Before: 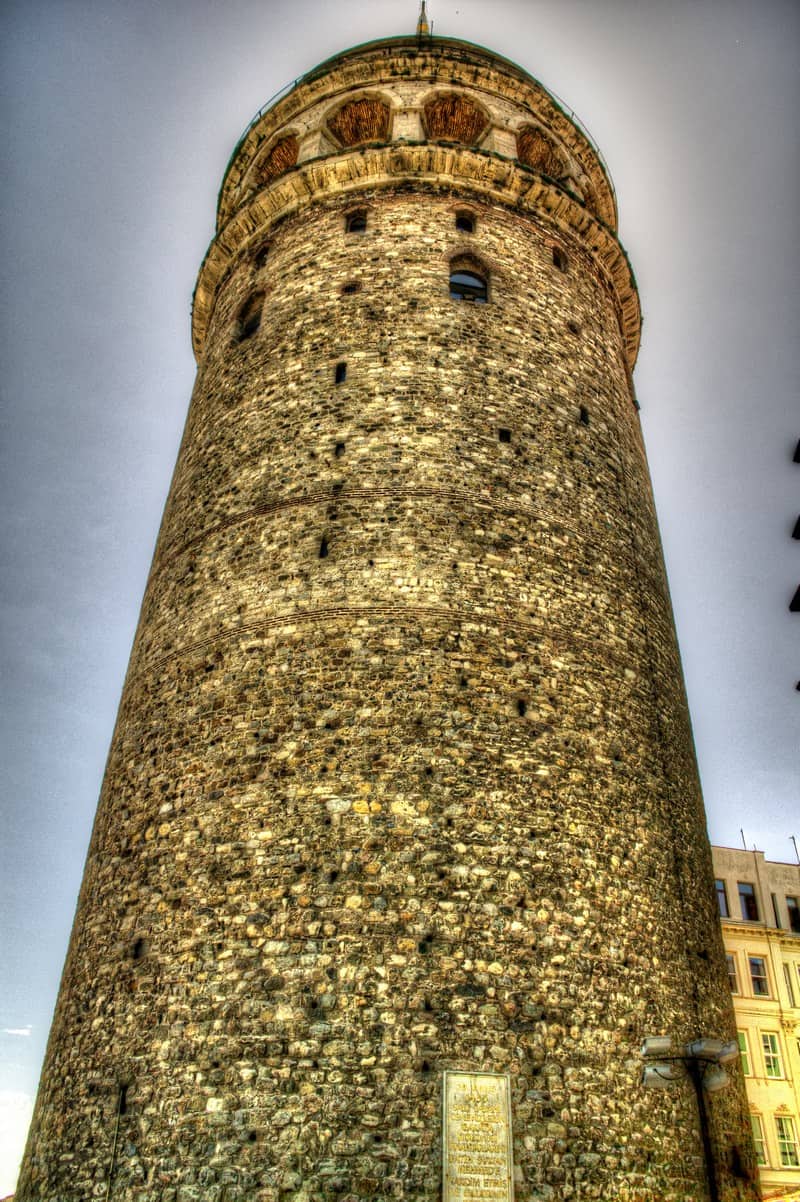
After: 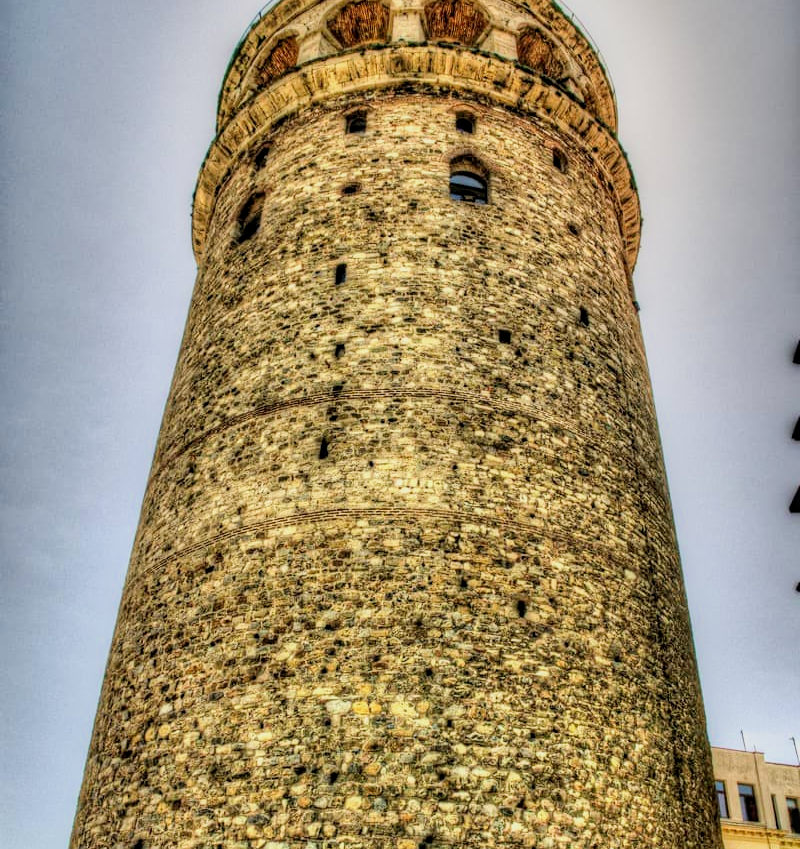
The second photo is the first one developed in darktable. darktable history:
crop and rotate: top 8.293%, bottom 20.996%
local contrast: on, module defaults
exposure: exposure 0.669 EV, compensate highlight preservation false
filmic rgb: black relative exposure -7.15 EV, white relative exposure 5.36 EV, hardness 3.02, color science v6 (2022)
